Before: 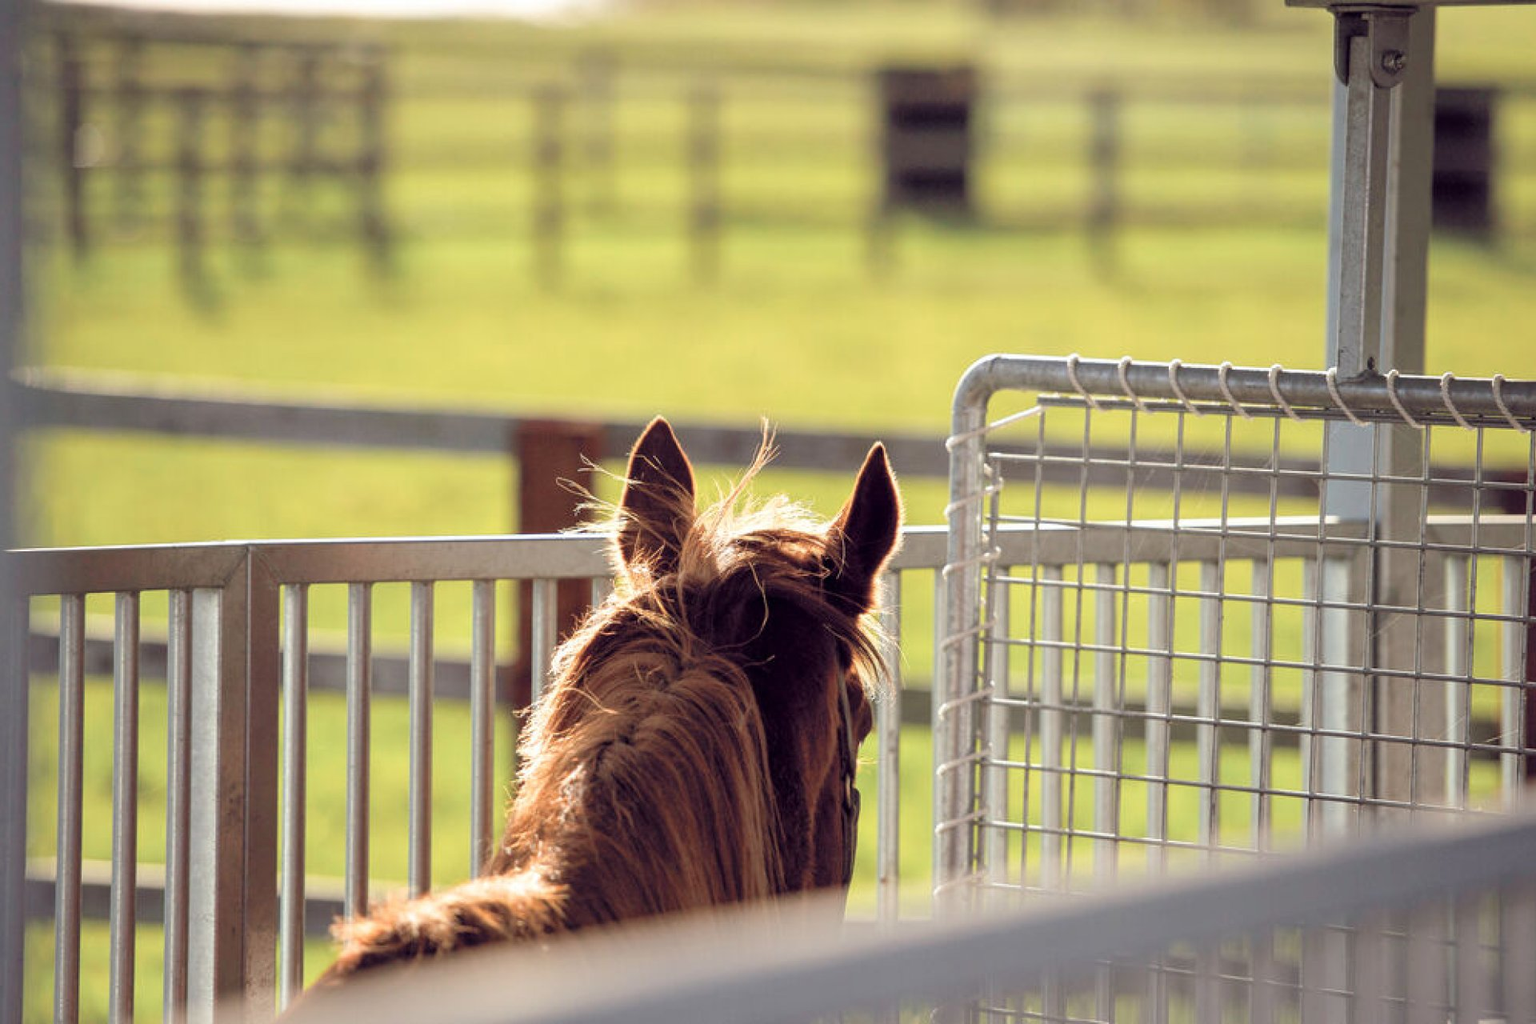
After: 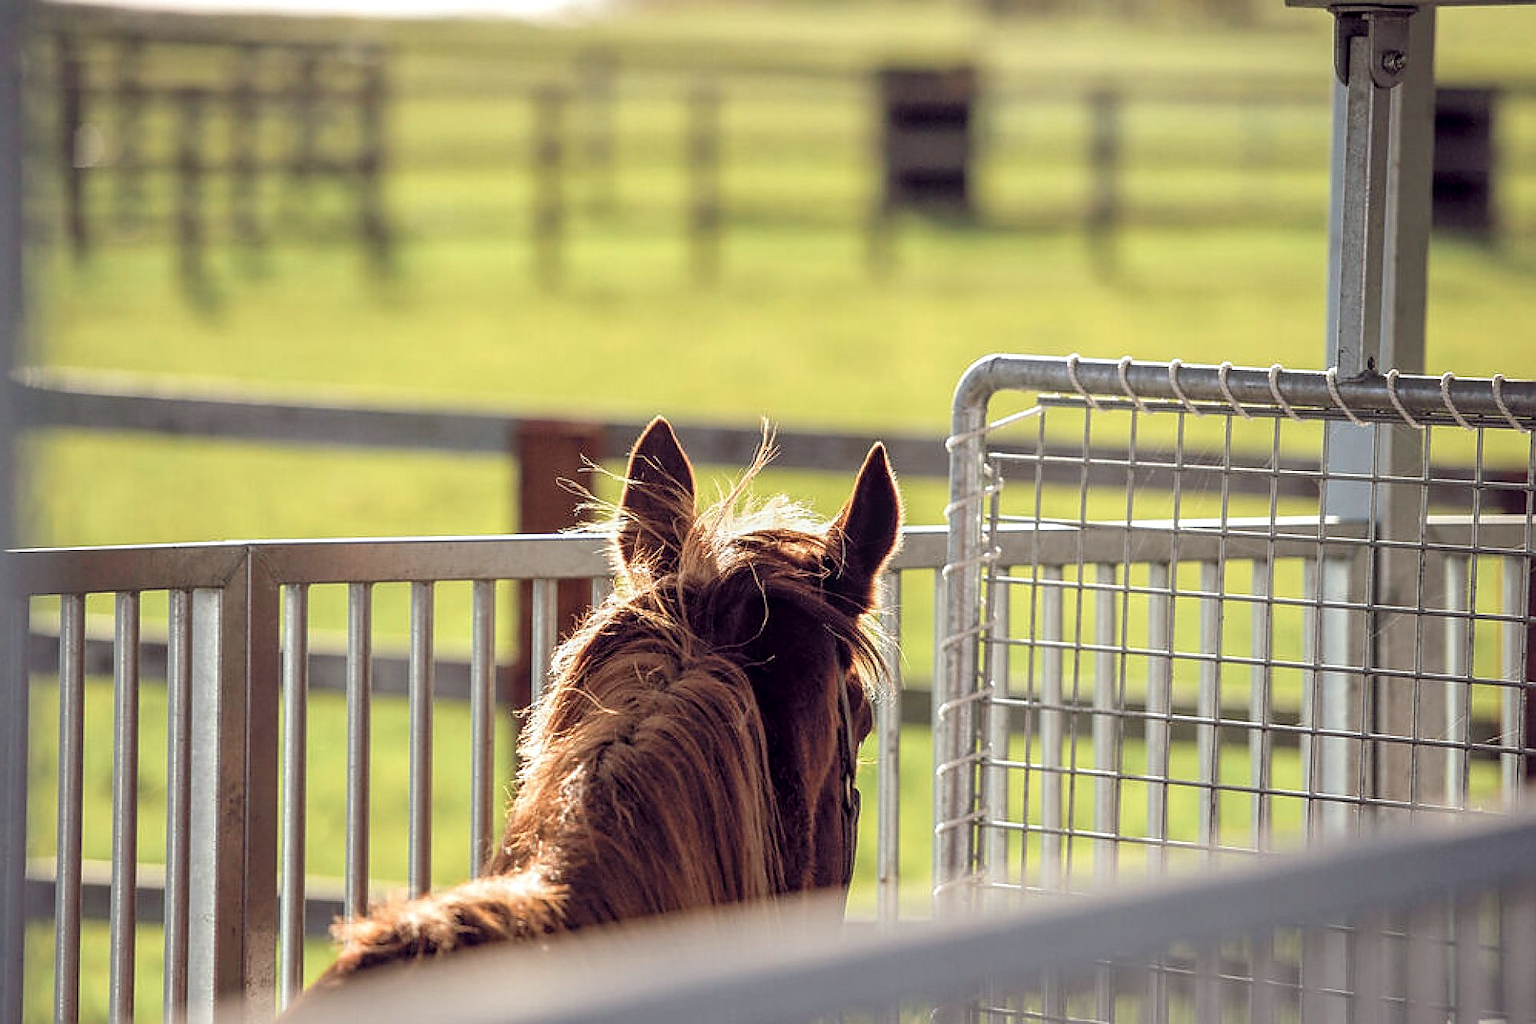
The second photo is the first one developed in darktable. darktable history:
local contrast: on, module defaults
sharpen: radius 1.4, amount 1.25, threshold 0.7
white balance: red 0.988, blue 1.017
